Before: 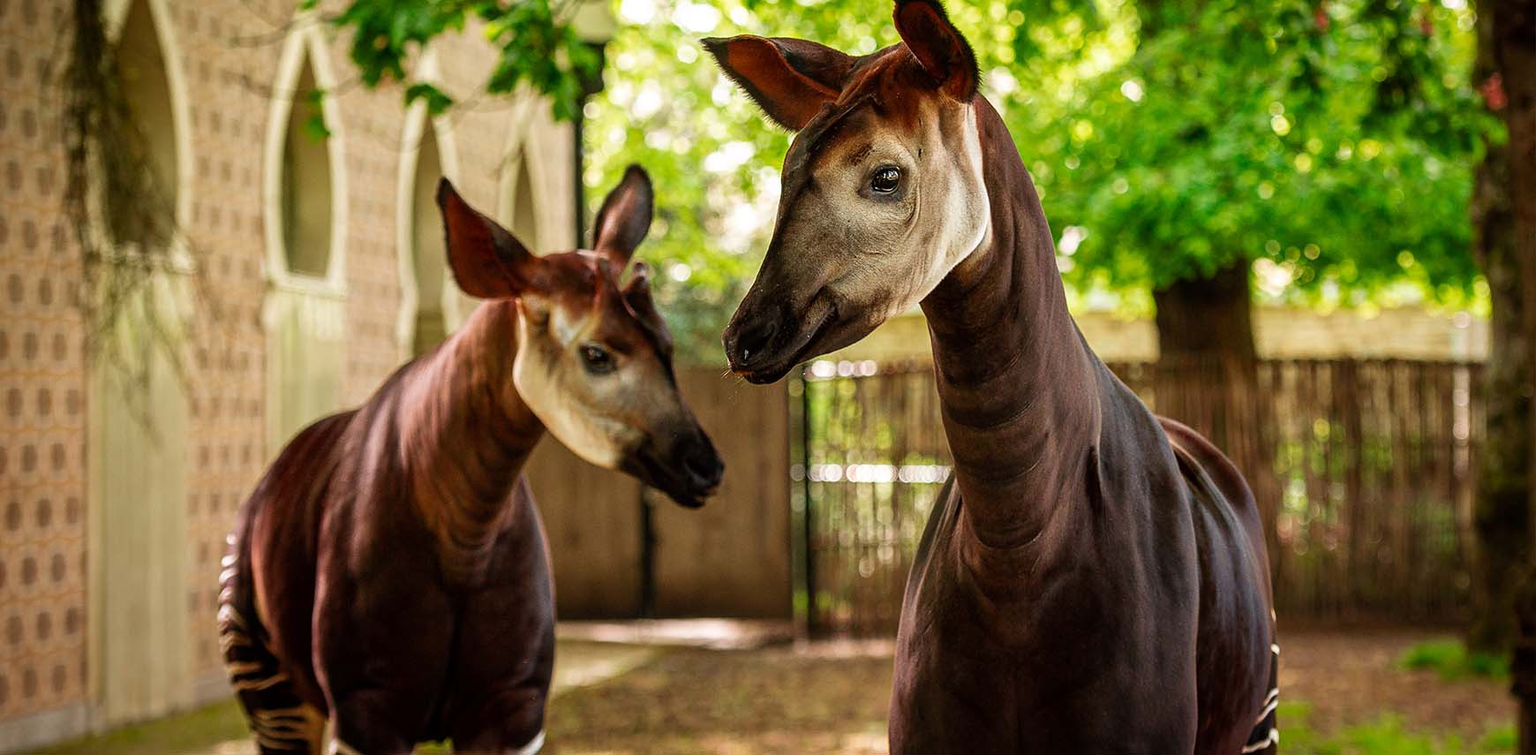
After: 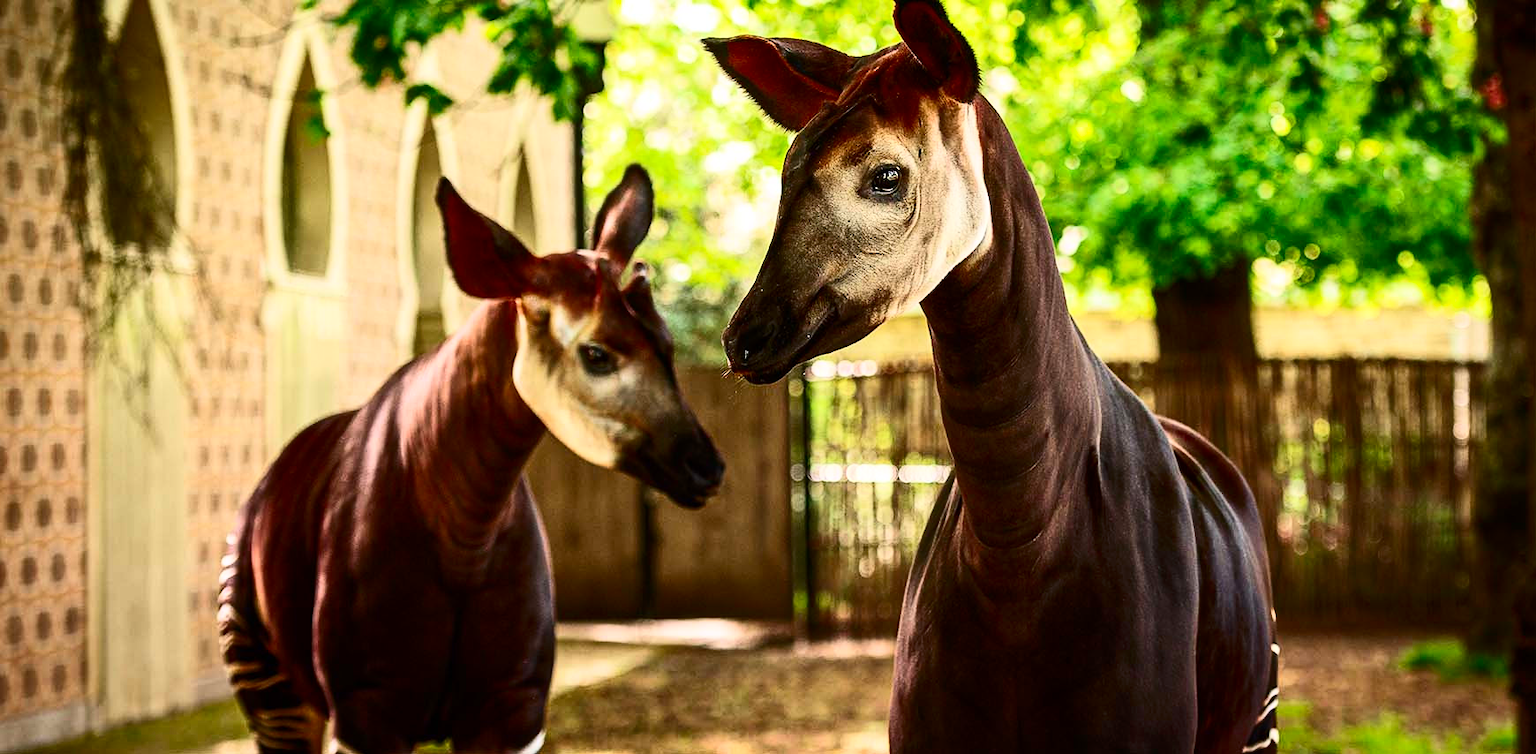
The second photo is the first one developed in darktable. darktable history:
contrast brightness saturation: contrast 0.41, brightness 0.113, saturation 0.213
